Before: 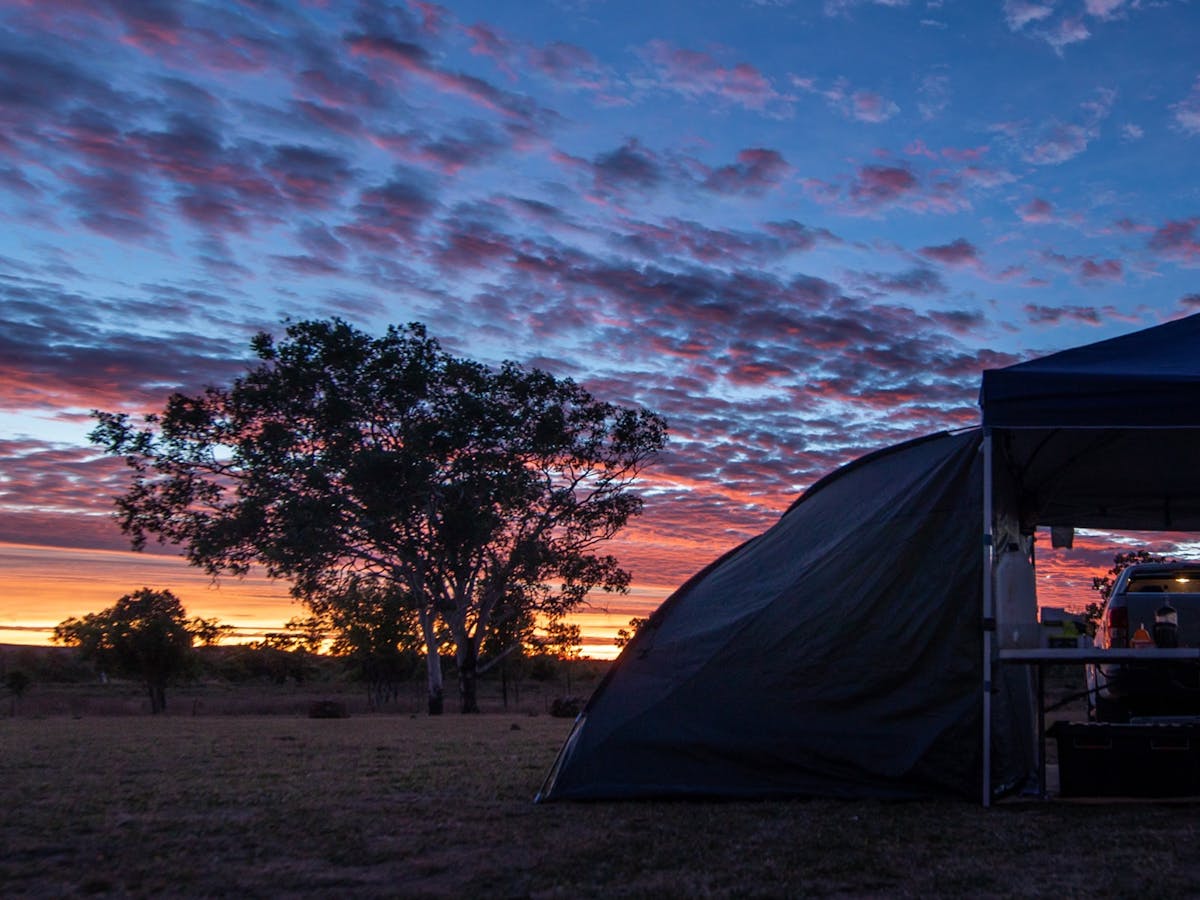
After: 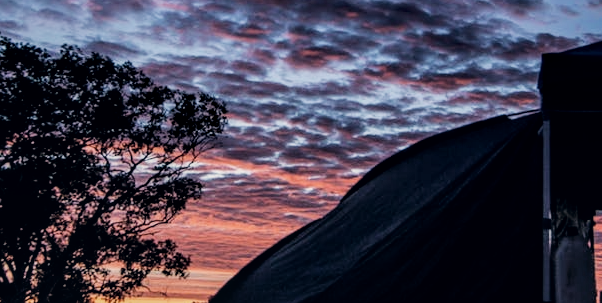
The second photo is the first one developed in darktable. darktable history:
local contrast: on, module defaults
color correction: highlights a* 2.82, highlights b* 5.02, shadows a* -1.64, shadows b* -4.83, saturation 0.807
crop: left 36.79%, top 35.211%, right 12.989%, bottom 31.026%
filmic rgb: black relative exposure -5.08 EV, white relative exposure 3.98 EV, hardness 2.88, contrast 1.299, highlights saturation mix -8.63%
